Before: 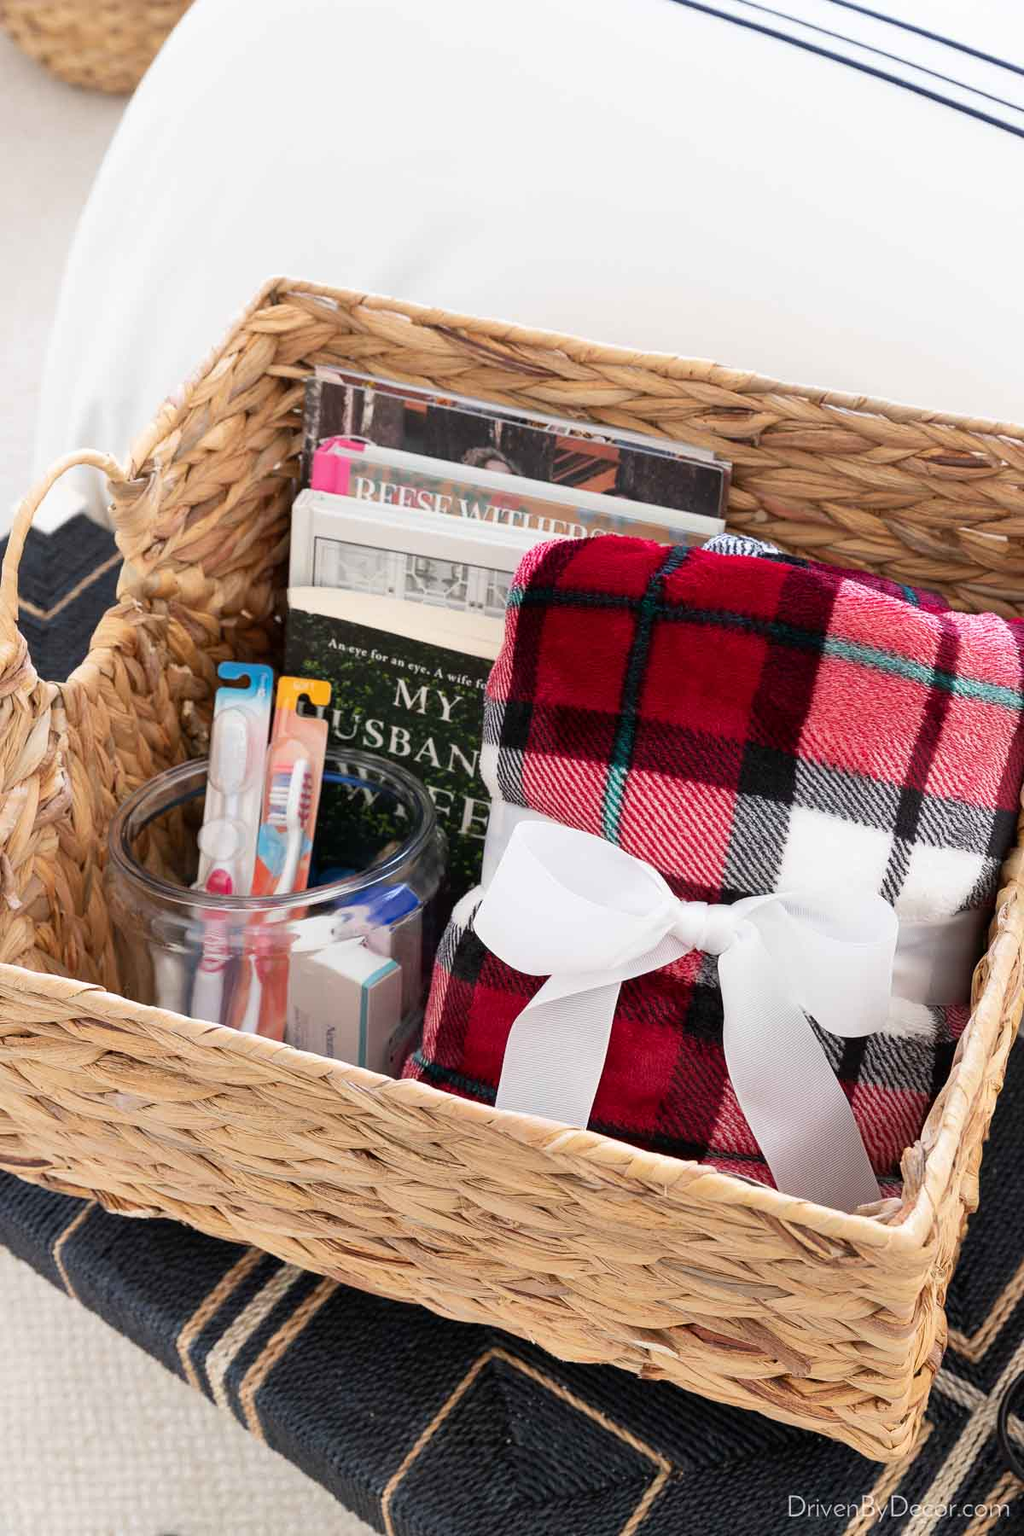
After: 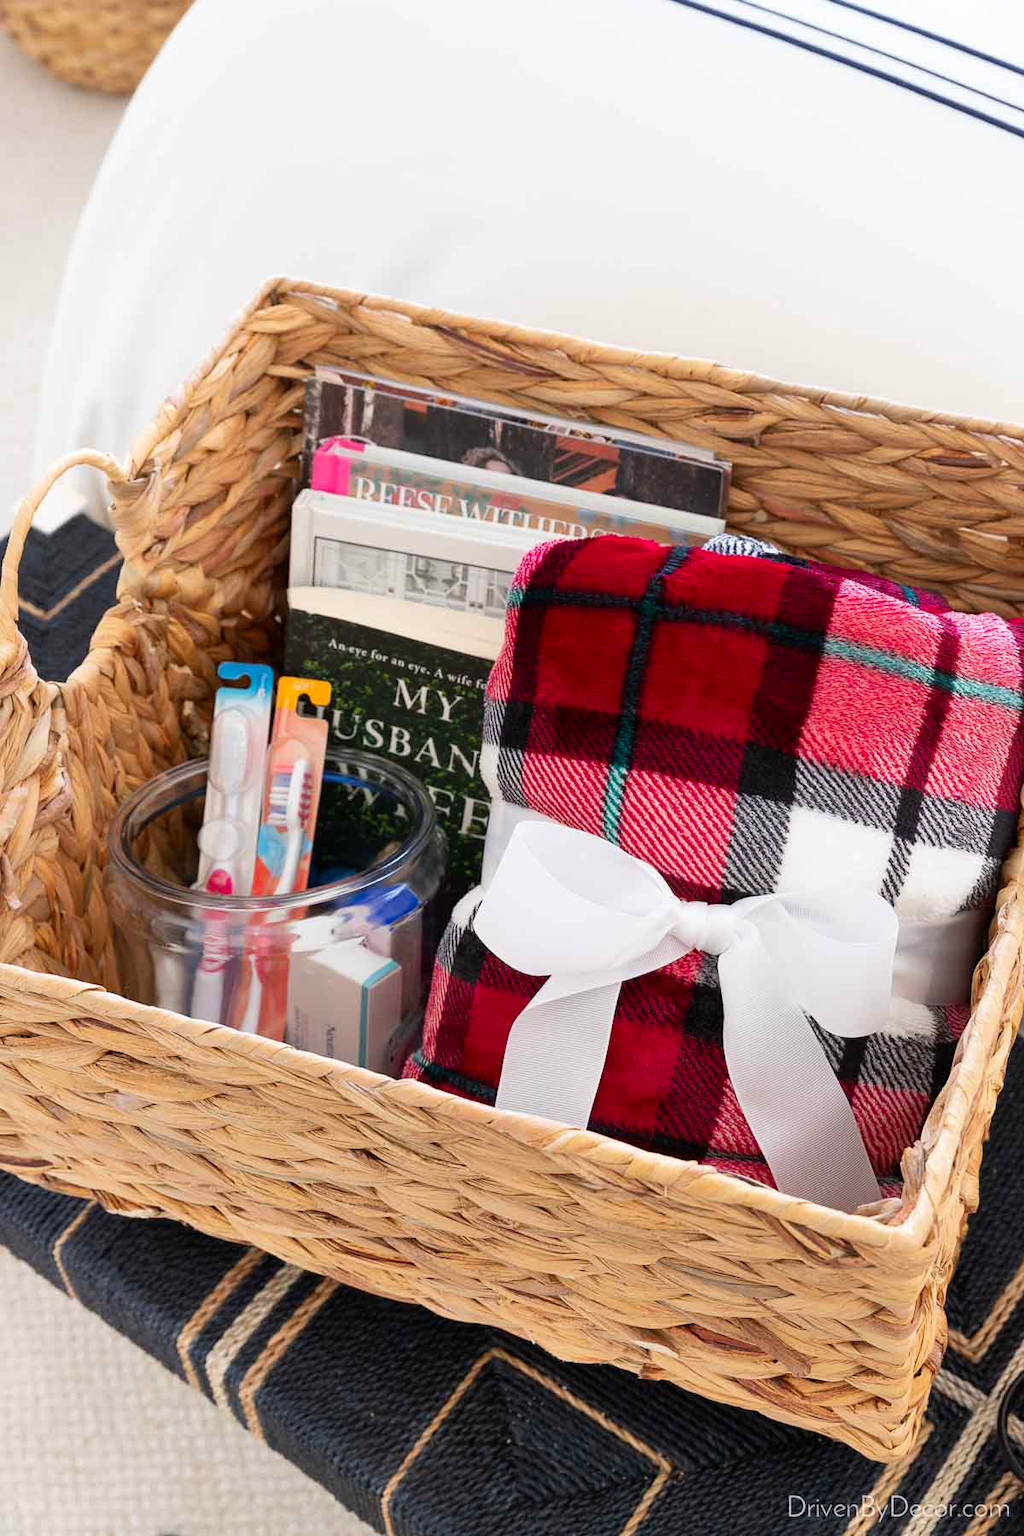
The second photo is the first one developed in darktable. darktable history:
contrast brightness saturation: saturation 0.182
